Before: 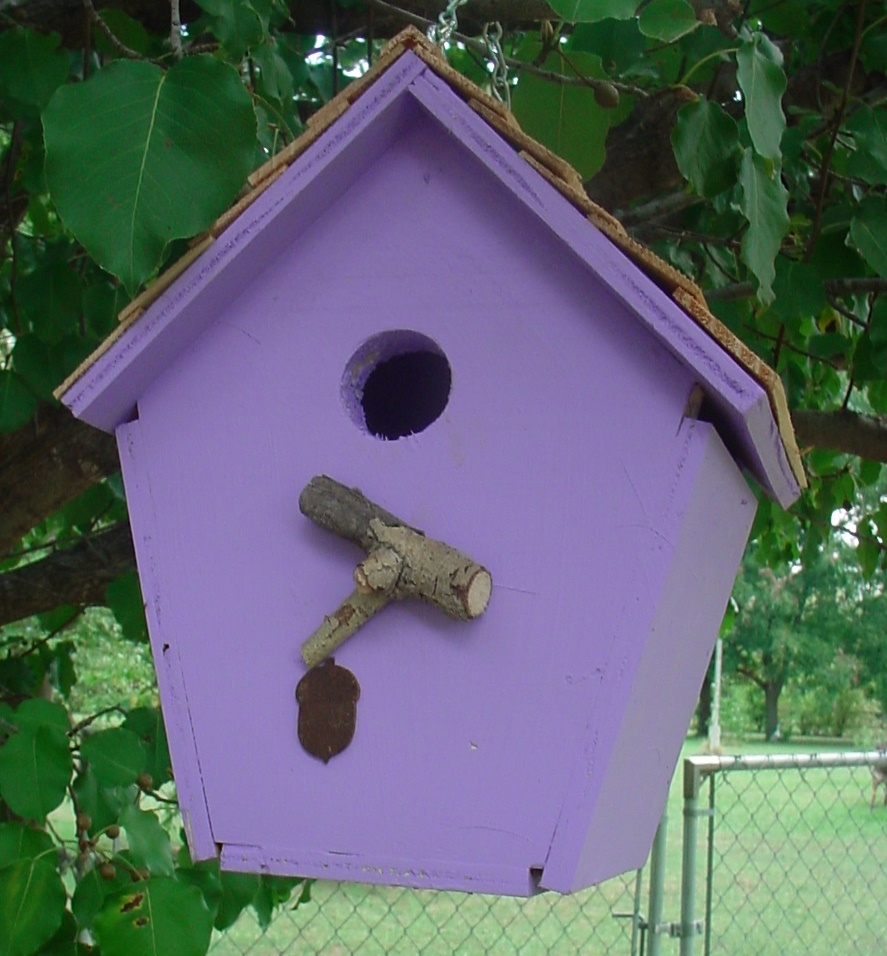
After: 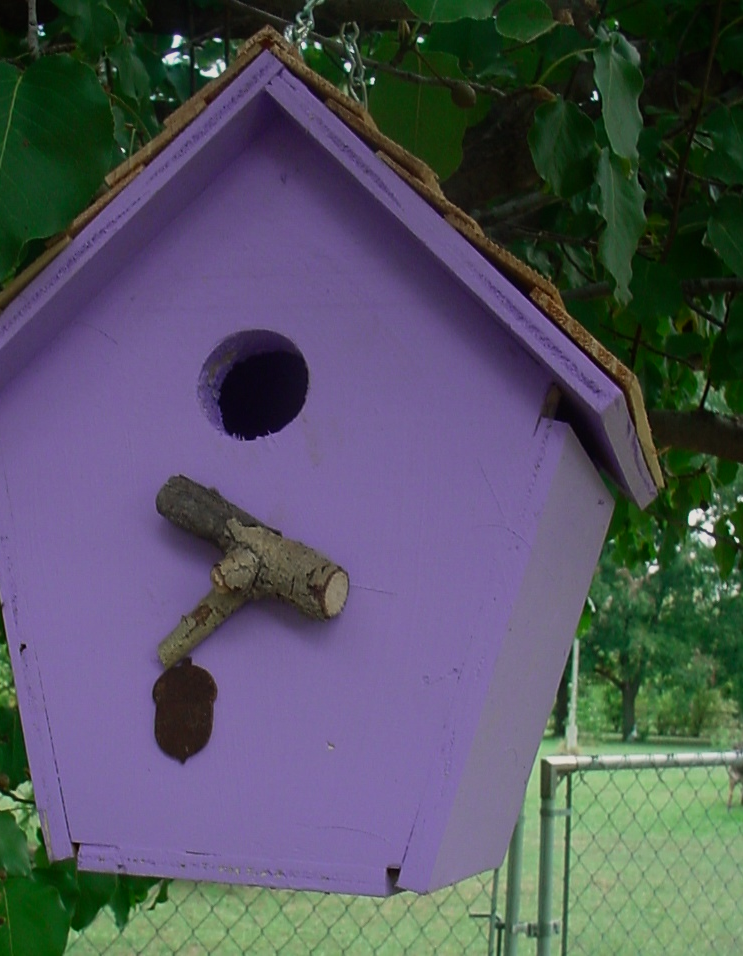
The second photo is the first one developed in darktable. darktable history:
crop: left 16.145%
exposure: black level correction 0, exposure -0.766 EV, compensate highlight preservation false
tone equalizer: -8 EV -0.417 EV, -7 EV -0.389 EV, -6 EV -0.333 EV, -5 EV -0.222 EV, -3 EV 0.222 EV, -2 EV 0.333 EV, -1 EV 0.389 EV, +0 EV 0.417 EV, edges refinement/feathering 500, mask exposure compensation -1.57 EV, preserve details no
color correction: highlights a* 0.816, highlights b* 2.78, saturation 1.1
